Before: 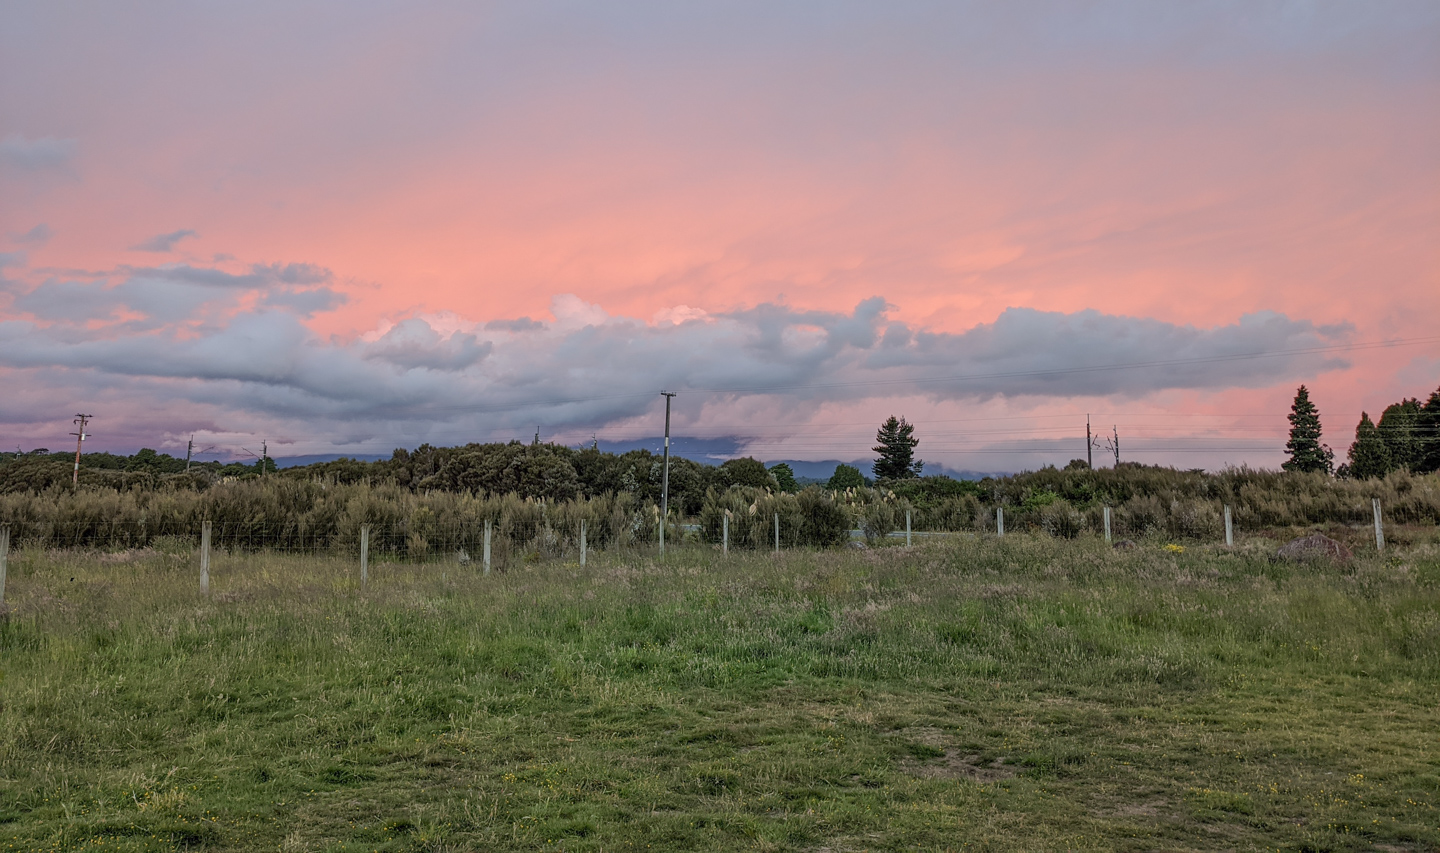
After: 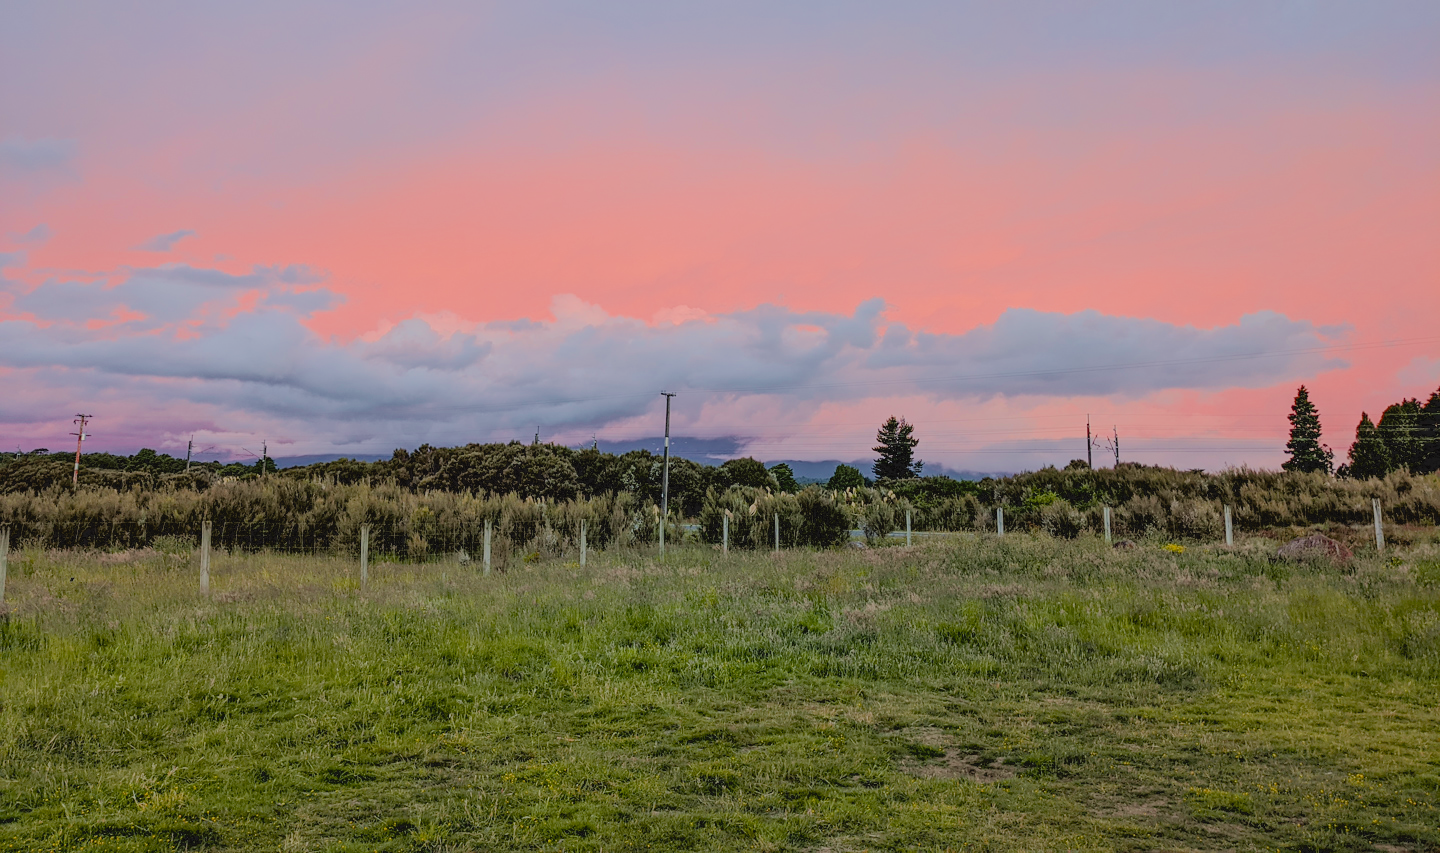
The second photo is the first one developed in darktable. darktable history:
tone curve: curves: ch0 [(0, 0.024) (0.119, 0.146) (0.474, 0.485) (0.718, 0.739) (0.817, 0.839) (1, 0.998)]; ch1 [(0, 0) (0.377, 0.416) (0.439, 0.451) (0.477, 0.477) (0.501, 0.503) (0.538, 0.544) (0.58, 0.602) (0.664, 0.676) (0.783, 0.804) (1, 1)]; ch2 [(0, 0) (0.38, 0.405) (0.463, 0.456) (0.498, 0.497) (0.524, 0.535) (0.578, 0.576) (0.648, 0.665) (1, 1)], color space Lab, independent channels, preserve colors none
tone equalizer: -8 EV -0.777 EV, -7 EV -0.673 EV, -6 EV -0.575 EV, -5 EV -0.423 EV, -3 EV 0.366 EV, -2 EV 0.6 EV, -1 EV 0.696 EV, +0 EV 0.767 EV, mask exposure compensation -0.506 EV
exposure: black level correction 0.011, compensate highlight preservation false
filmic rgb: black relative exposure -7.98 EV, white relative exposure 8.05 EV, hardness 2.5, latitude 11%, contrast 0.719, highlights saturation mix 8.79%, shadows ↔ highlights balance 1.85%, color science v5 (2021), iterations of high-quality reconstruction 0, contrast in shadows safe, contrast in highlights safe
